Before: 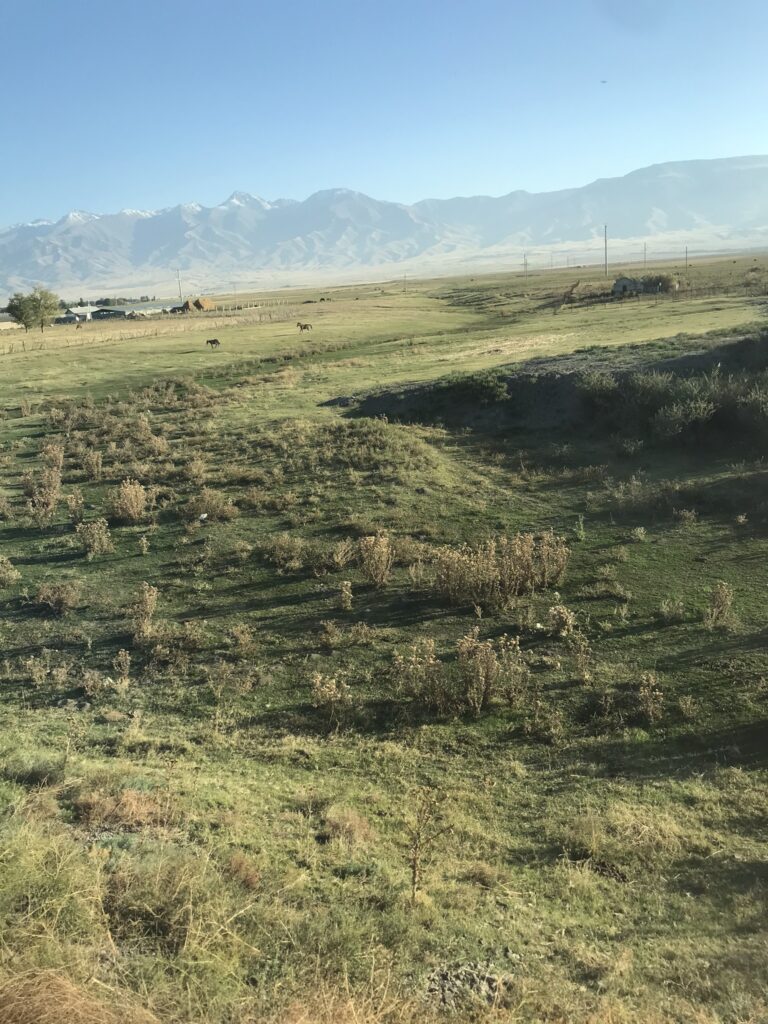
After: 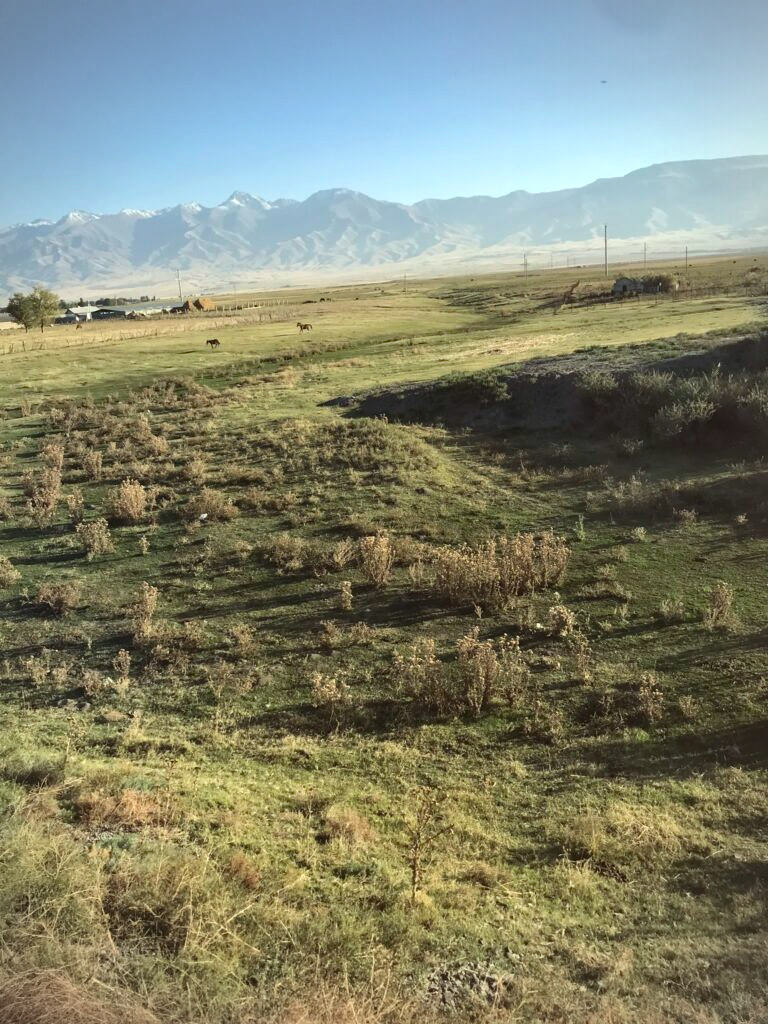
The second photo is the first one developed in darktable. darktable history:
color balance: mode lift, gamma, gain (sRGB), lift [1, 1.049, 1, 1]
local contrast: mode bilateral grid, contrast 30, coarseness 25, midtone range 0.2
haze removal: compatibility mode true, adaptive false
vignetting: fall-off radius 60.92%
